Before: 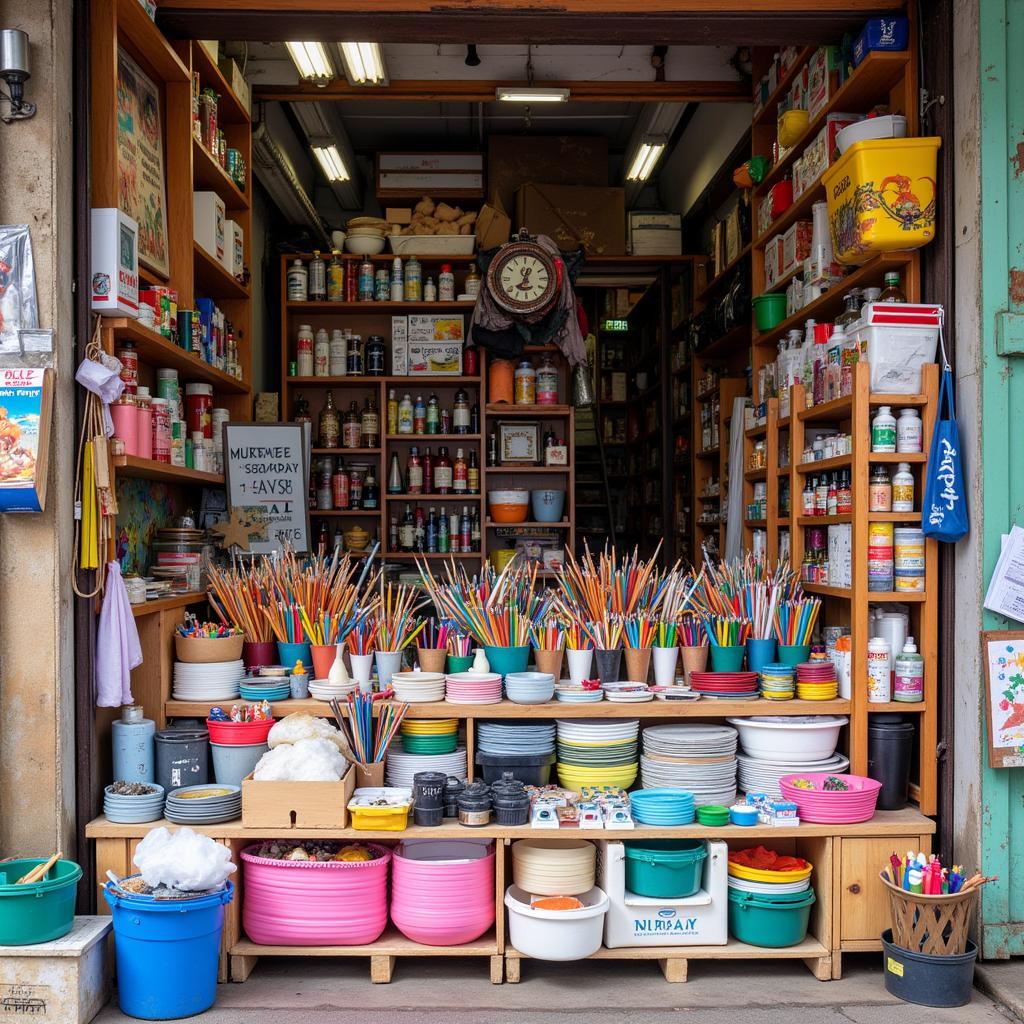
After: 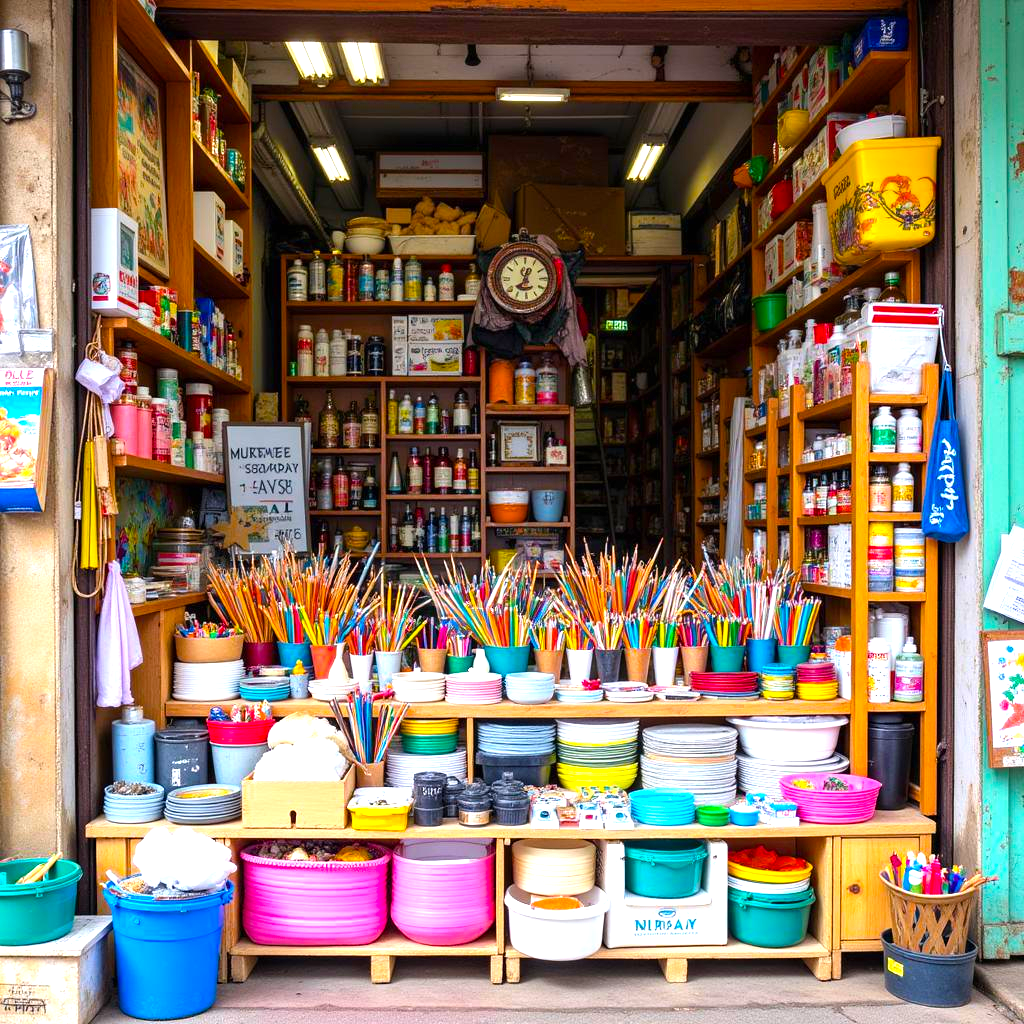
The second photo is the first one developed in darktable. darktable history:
color balance rgb: highlights gain › luminance 15.047%, perceptual saturation grading › global saturation 36.359%, global vibrance 19.485%
exposure: black level correction 0, exposure 0.699 EV, compensate exposure bias true, compensate highlight preservation false
